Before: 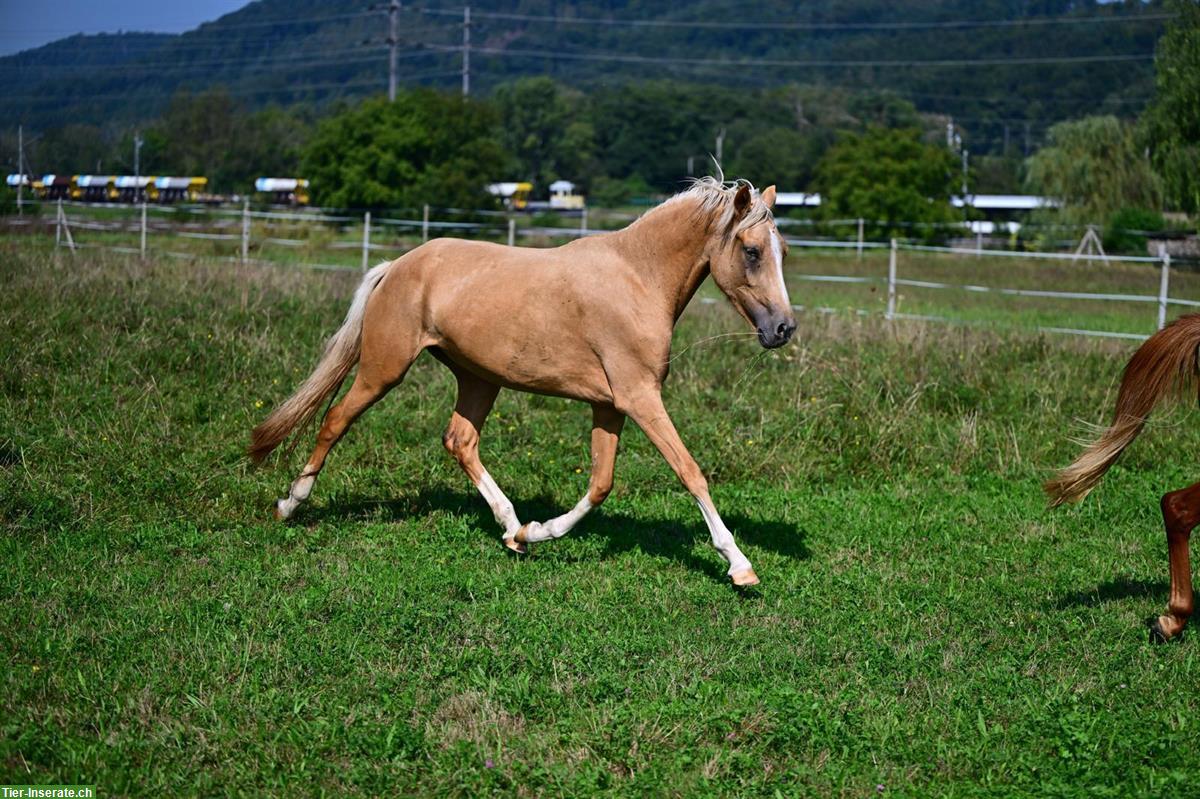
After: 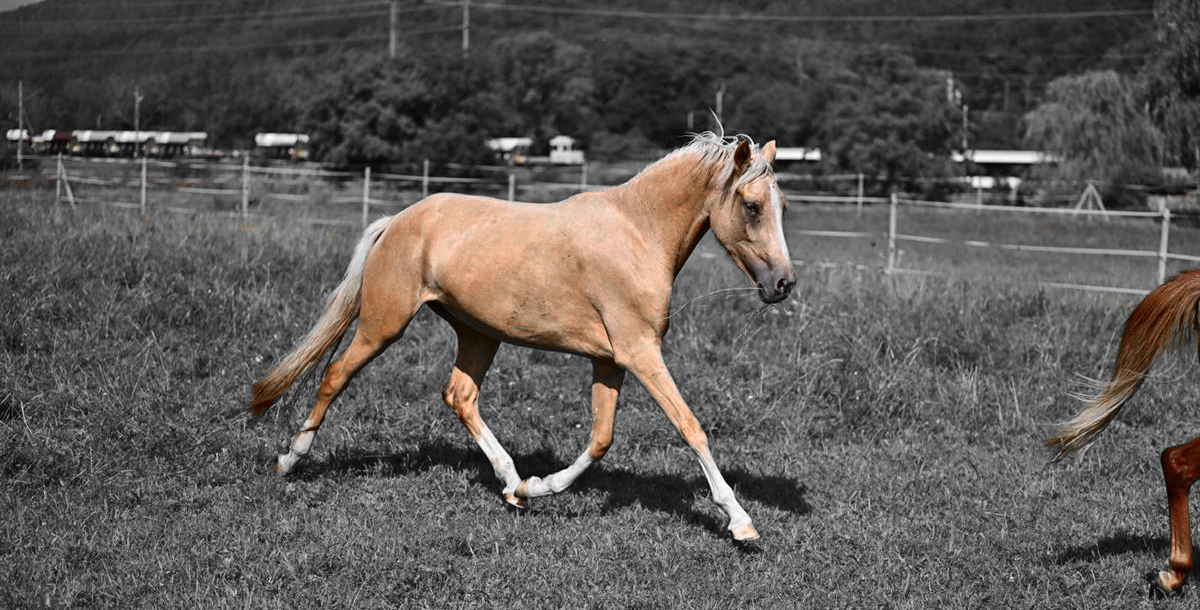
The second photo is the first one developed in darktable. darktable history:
shadows and highlights: shadows 35.49, highlights -35.1, soften with gaussian
color correction: highlights a* -2.99, highlights b* -2.81, shadows a* 2.15, shadows b* 2.65
color zones: curves: ch0 [(0, 0.65) (0.096, 0.644) (0.221, 0.539) (0.429, 0.5) (0.571, 0.5) (0.714, 0.5) (0.857, 0.5) (1, 0.65)]; ch1 [(0, 0.5) (0.143, 0.5) (0.257, -0.002) (0.429, 0.04) (0.571, -0.001) (0.714, -0.015) (0.857, 0.024) (1, 0.5)]
crop: top 5.658%, bottom 17.976%
